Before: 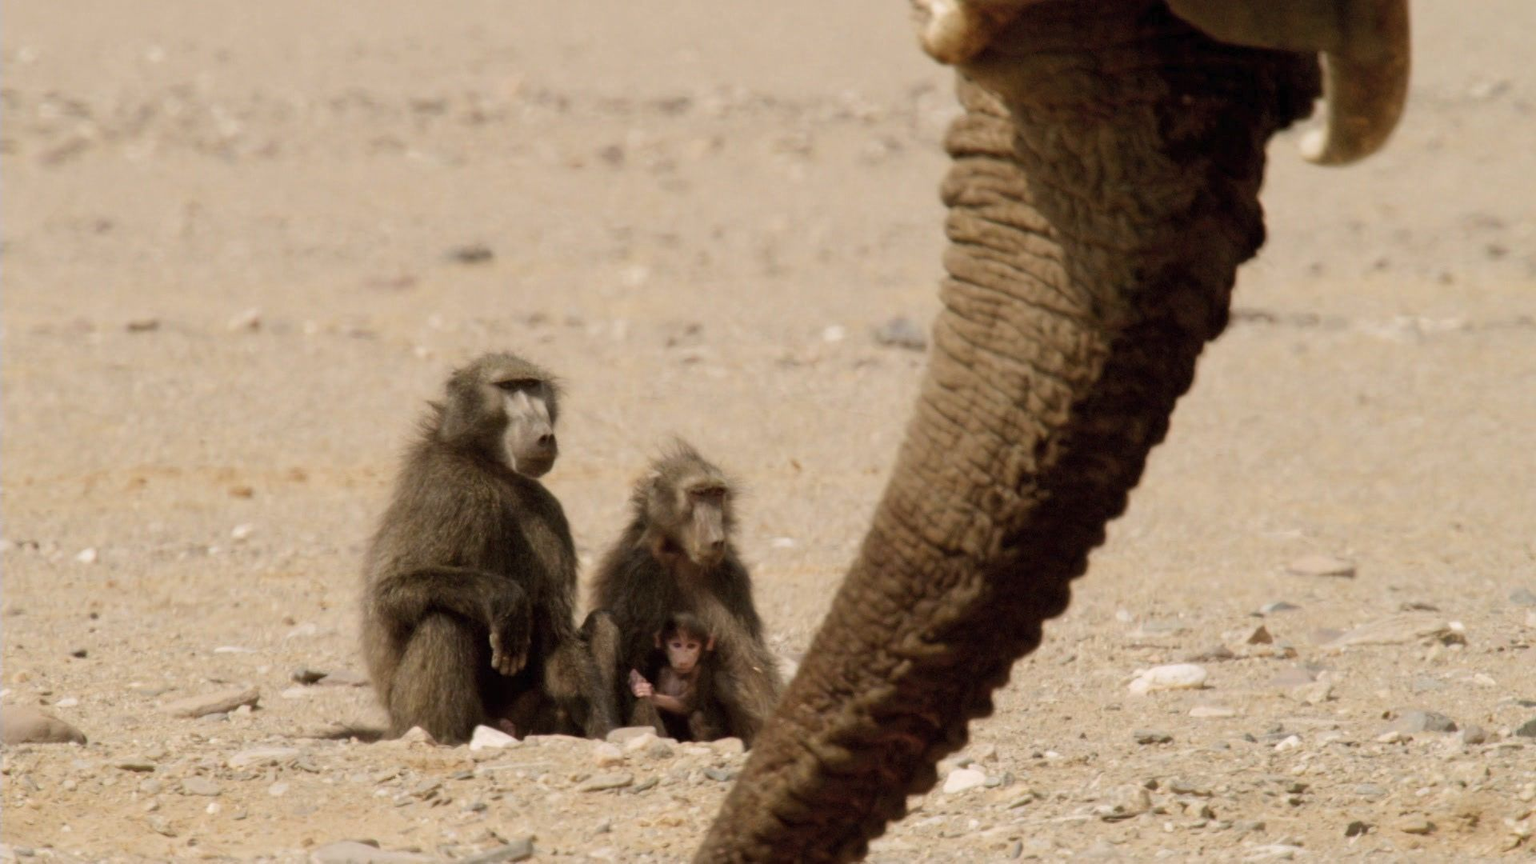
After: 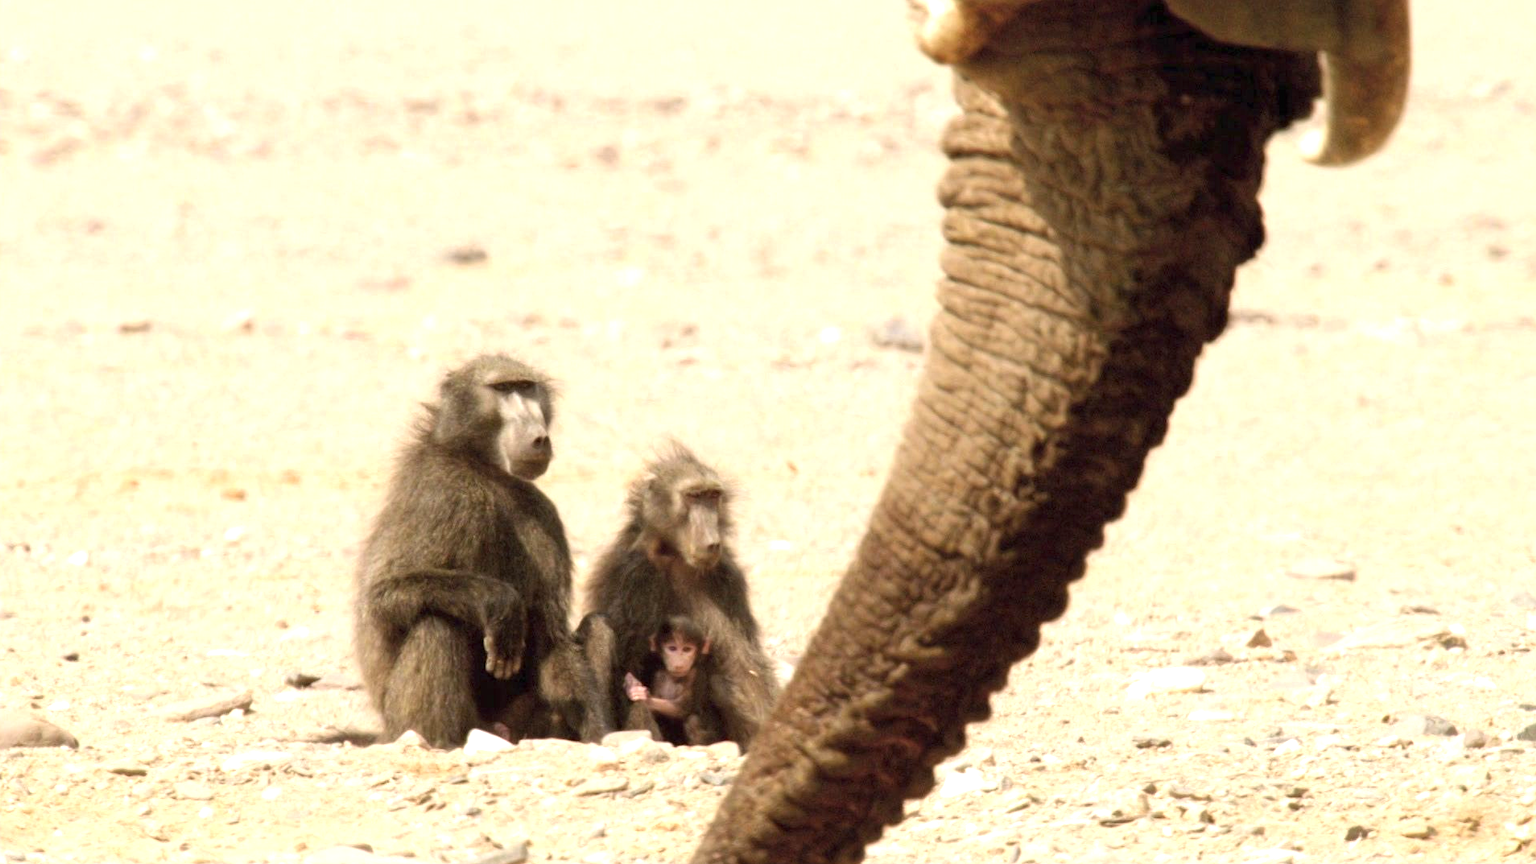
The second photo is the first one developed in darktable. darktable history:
crop and rotate: left 0.614%, top 0.179%, bottom 0.309%
exposure: exposure 1.137 EV, compensate highlight preservation false
